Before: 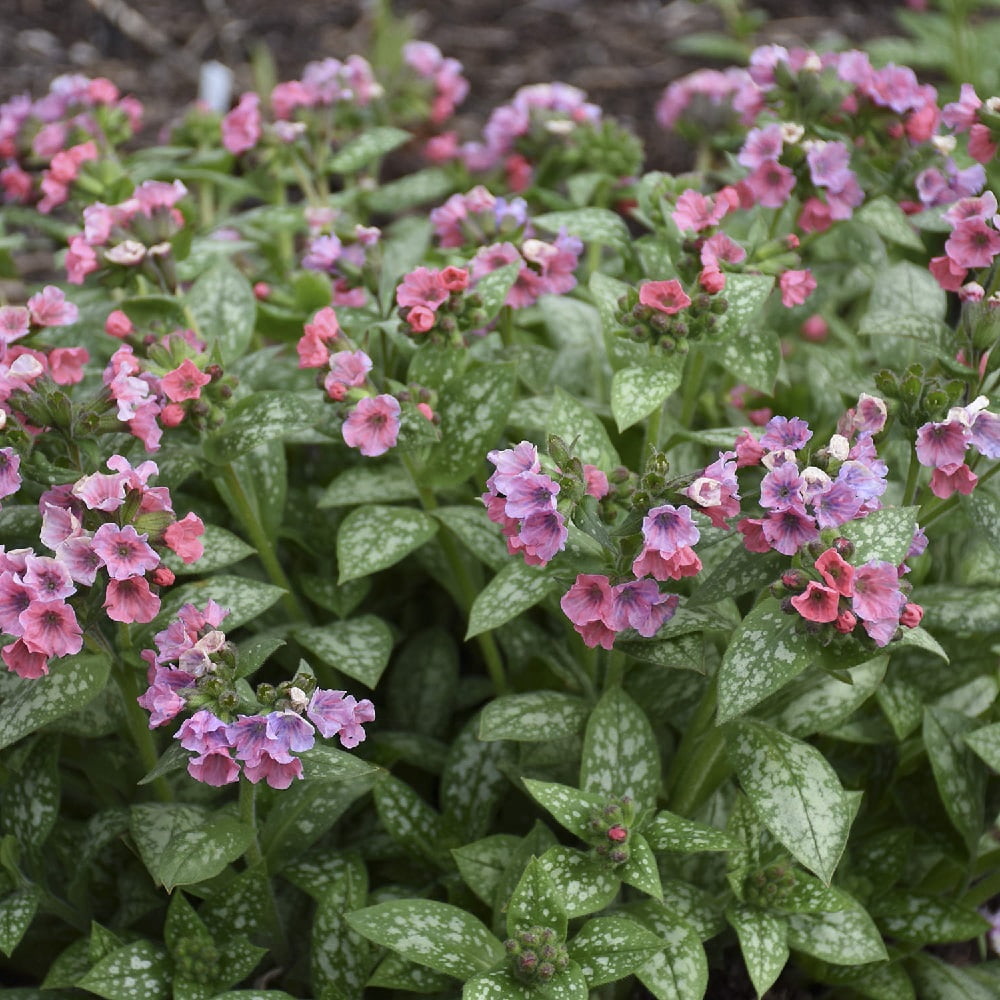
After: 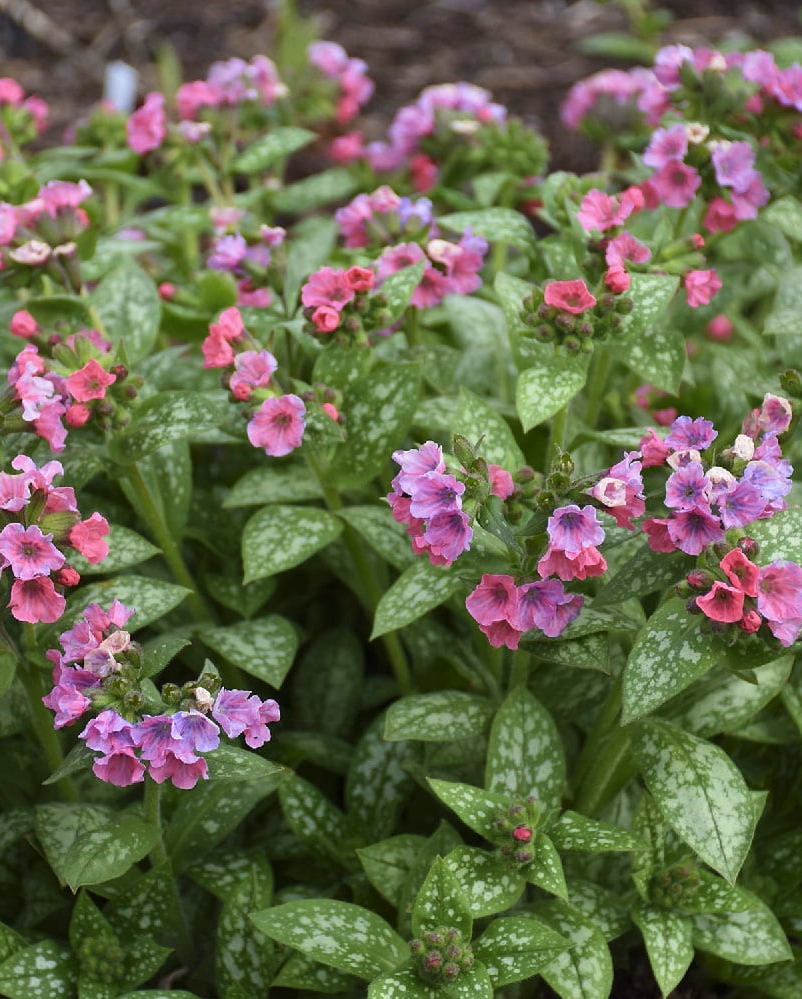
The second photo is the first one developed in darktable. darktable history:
velvia: on, module defaults
contrast brightness saturation: saturation 0.13
crop and rotate: left 9.597%, right 10.195%
